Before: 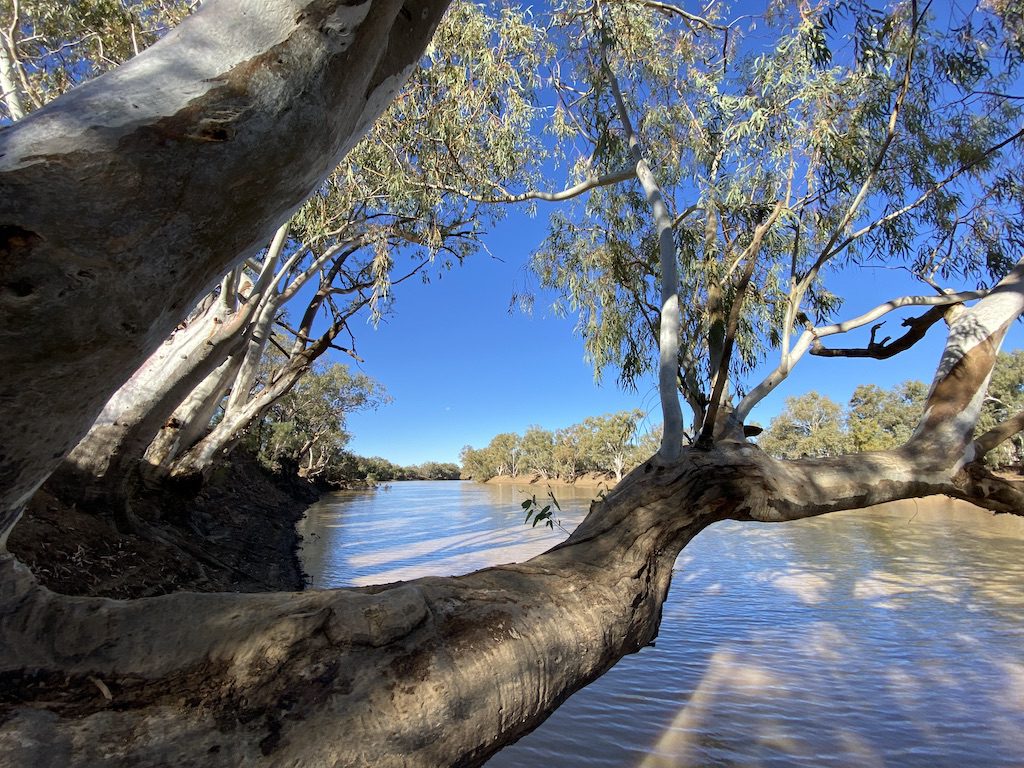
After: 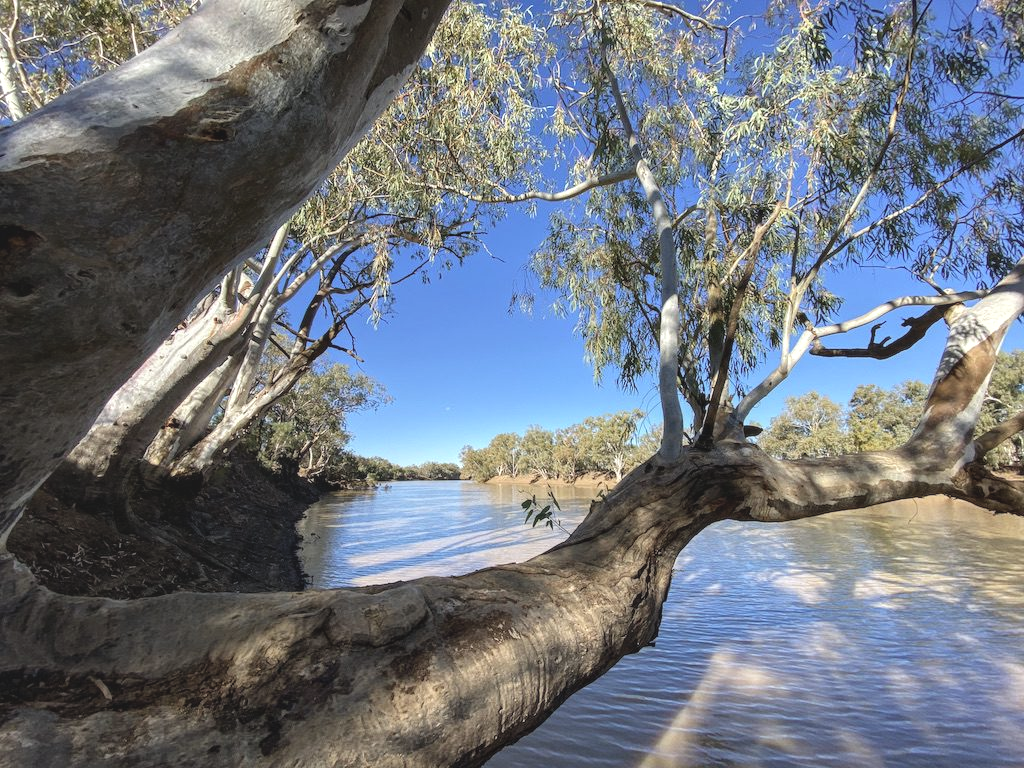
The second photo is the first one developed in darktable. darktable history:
color balance: lift [1.007, 1, 1, 1], gamma [1.097, 1, 1, 1]
local contrast: on, module defaults
